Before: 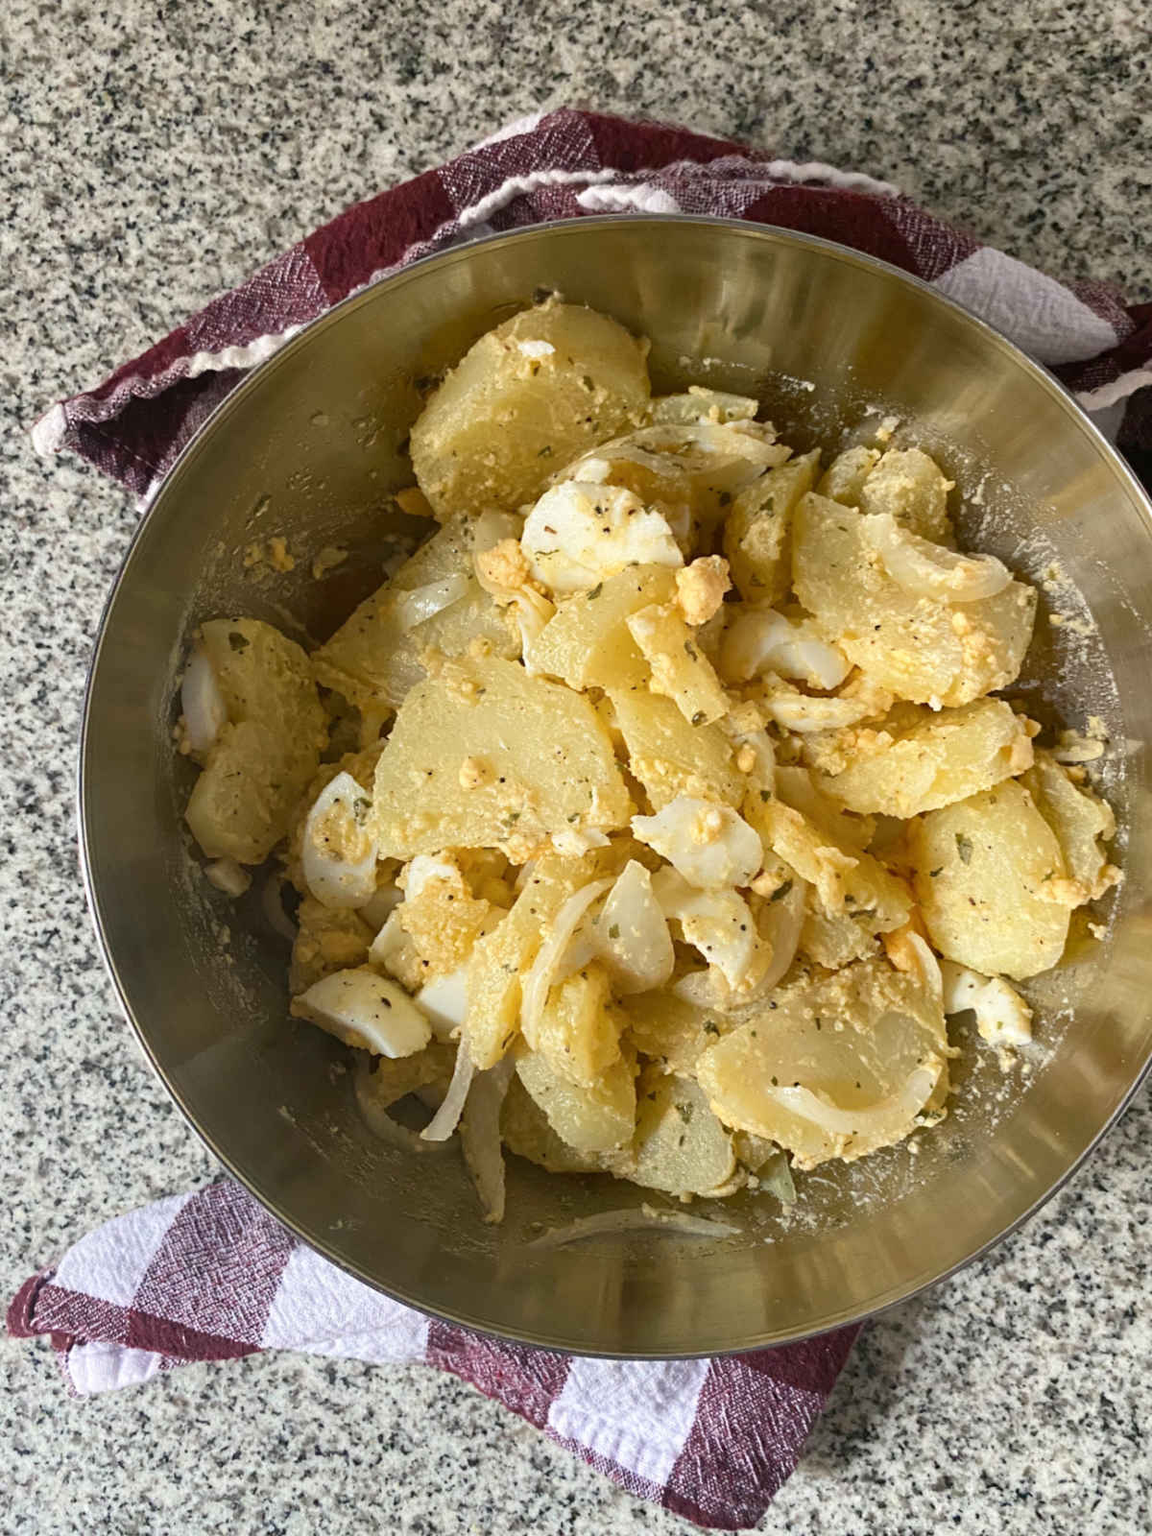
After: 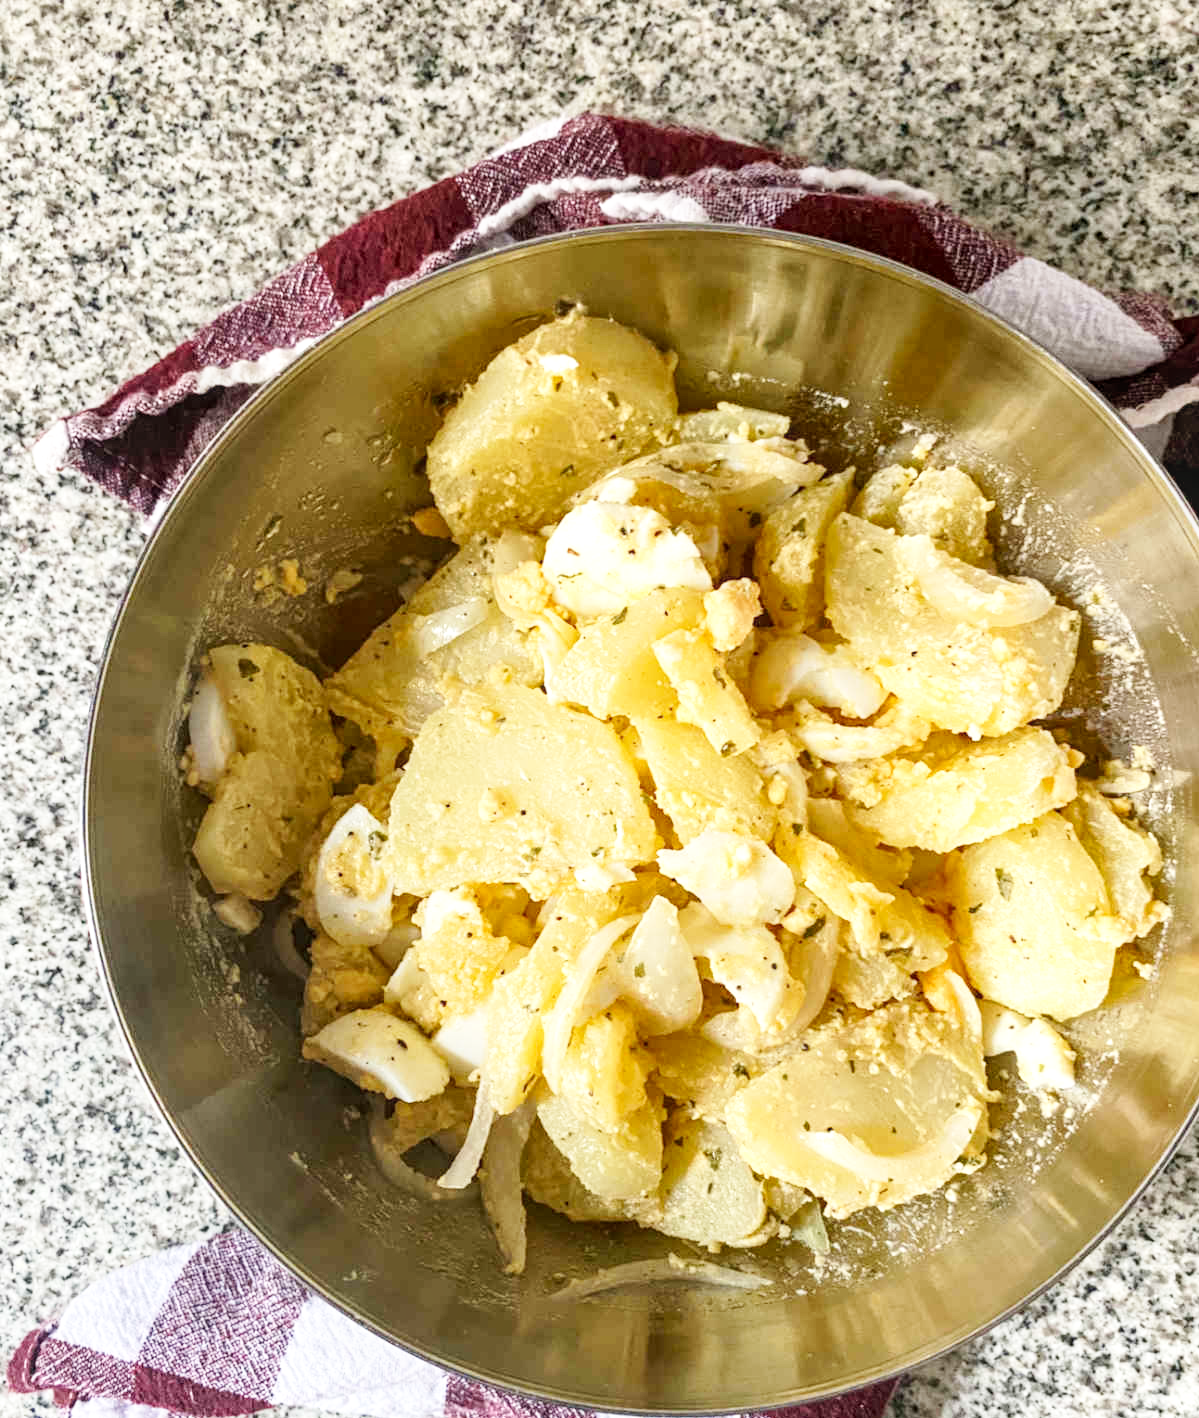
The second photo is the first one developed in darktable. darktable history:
contrast brightness saturation: contrast 0.045, brightness 0.062, saturation 0.014
crop and rotate: top 0%, bottom 11.354%
local contrast: on, module defaults
base curve: curves: ch0 [(0, 0) (0.005, 0.002) (0.15, 0.3) (0.4, 0.7) (0.75, 0.95) (1, 1)], preserve colors none
